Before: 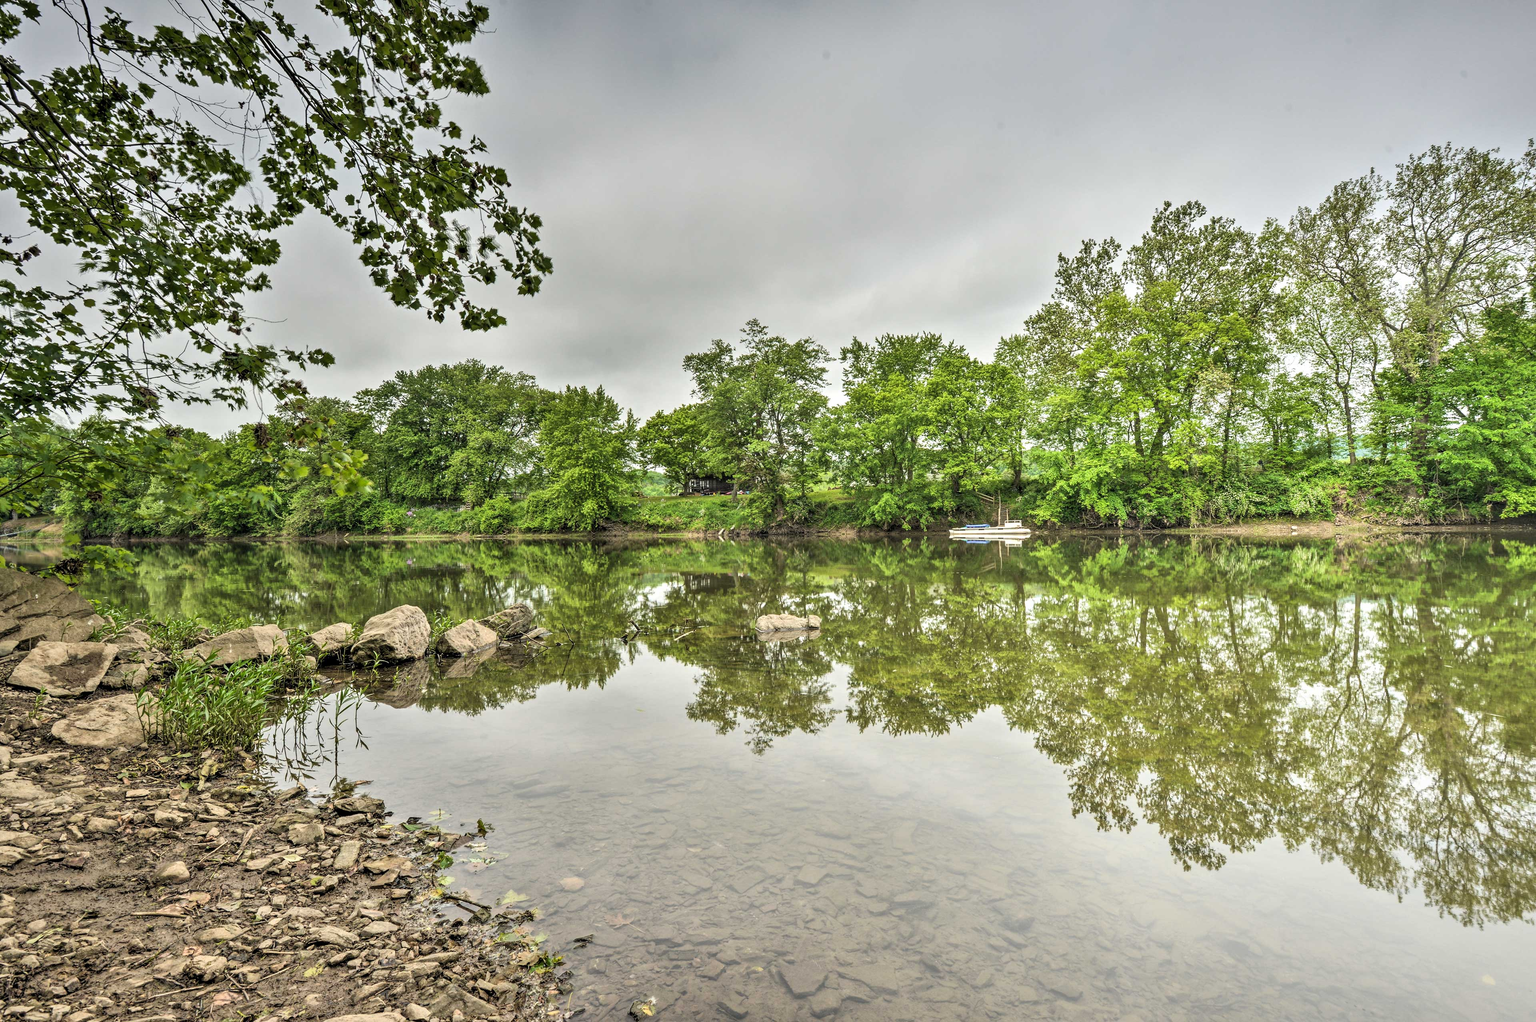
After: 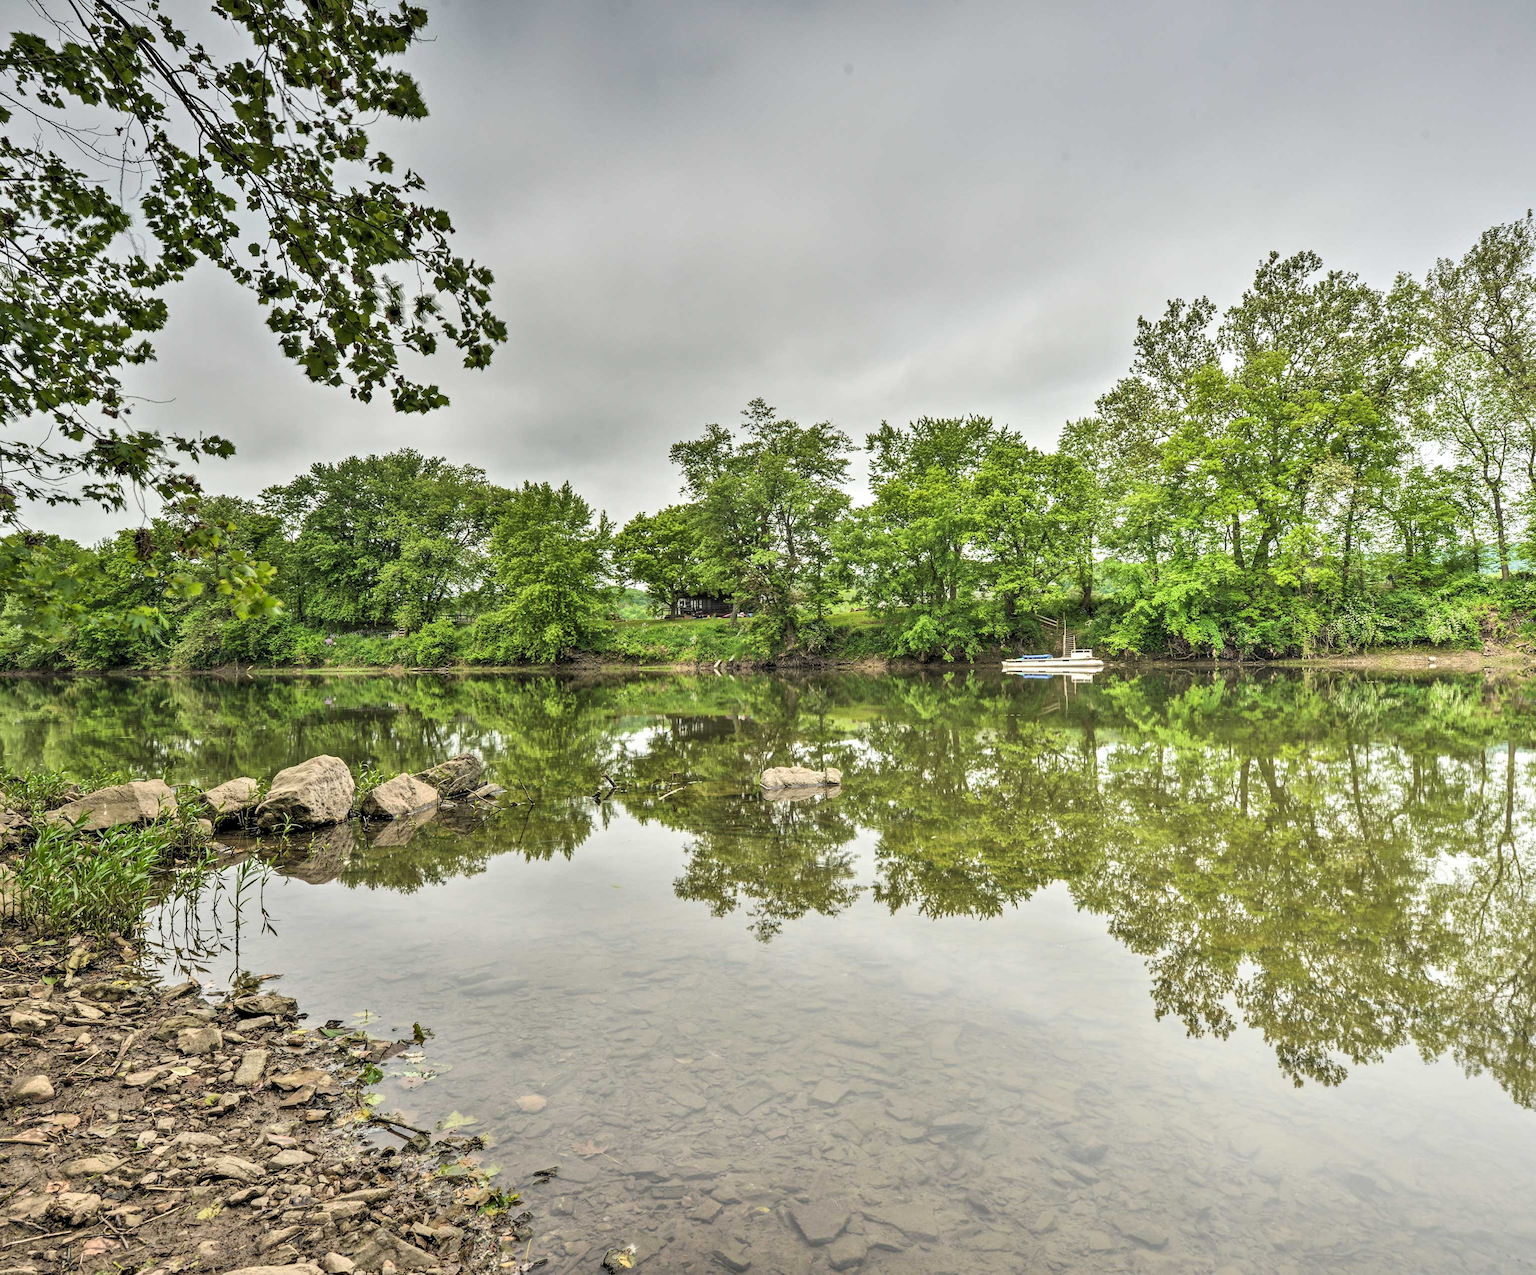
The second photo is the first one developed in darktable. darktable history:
crop and rotate: left 9.542%, right 10.301%
